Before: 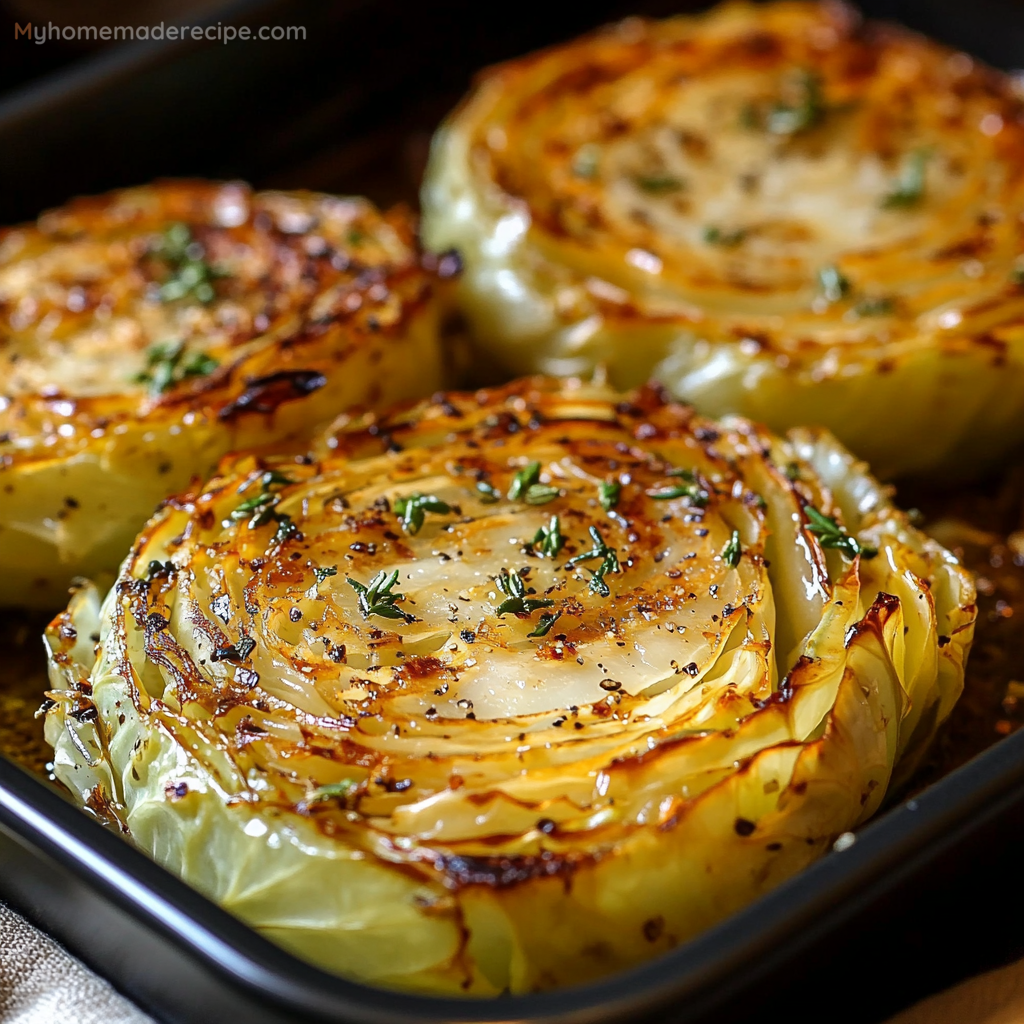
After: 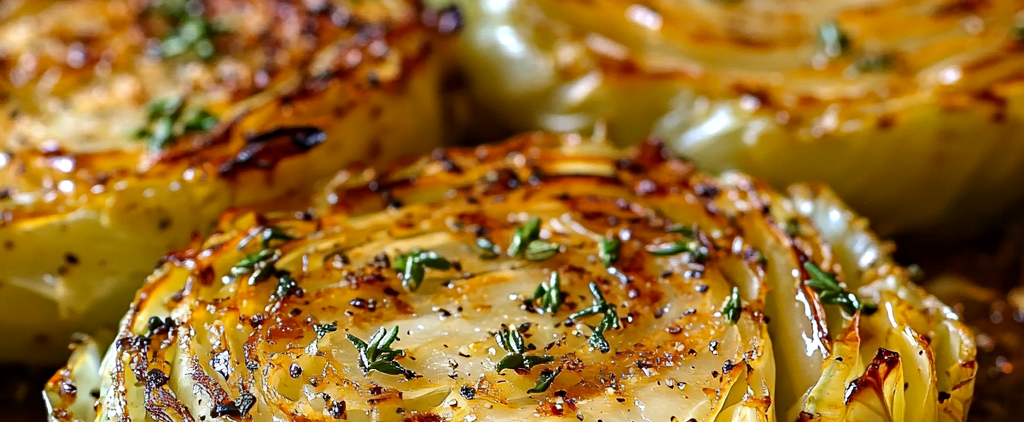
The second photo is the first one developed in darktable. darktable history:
contrast equalizer: octaves 7, y [[0.528, 0.548, 0.563, 0.562, 0.546, 0.526], [0.55 ×6], [0 ×6], [0 ×6], [0 ×6]], mix 0.299
crop and rotate: top 23.913%, bottom 34.825%
haze removal: compatibility mode true, adaptive false
